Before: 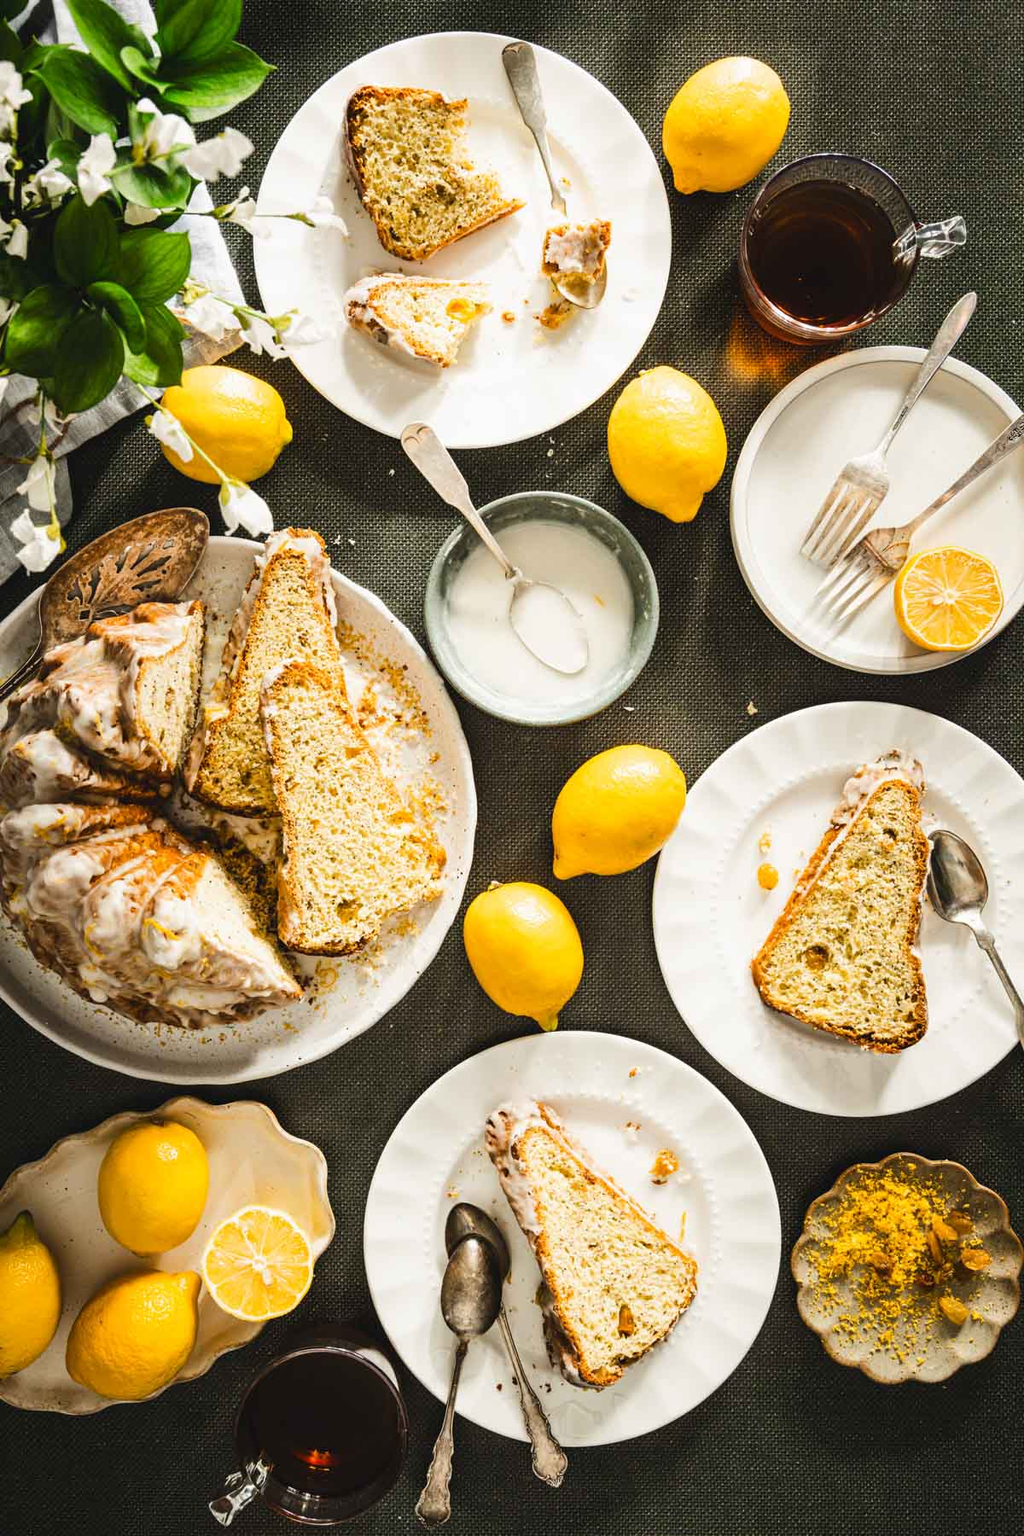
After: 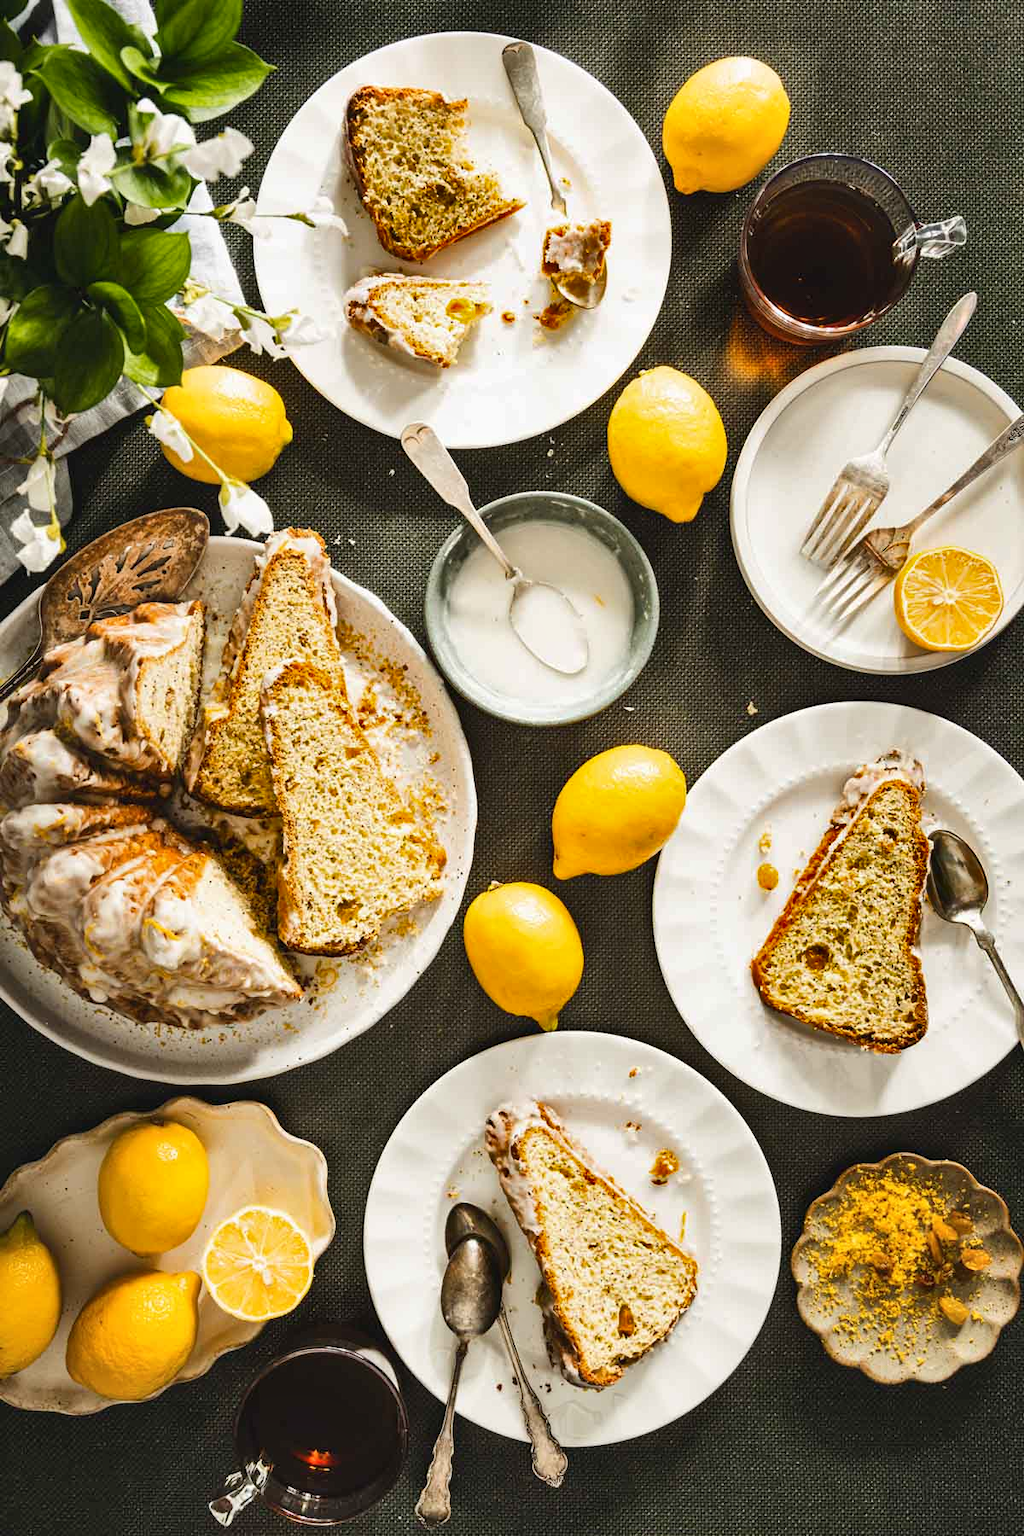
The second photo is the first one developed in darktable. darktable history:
shadows and highlights: white point adjustment 0.097, highlights -69.46, highlights color adjustment 89.26%, soften with gaussian
color zones: curves: ch2 [(0, 0.5) (0.143, 0.5) (0.286, 0.489) (0.415, 0.421) (0.571, 0.5) (0.714, 0.5) (0.857, 0.5) (1, 0.5)]
